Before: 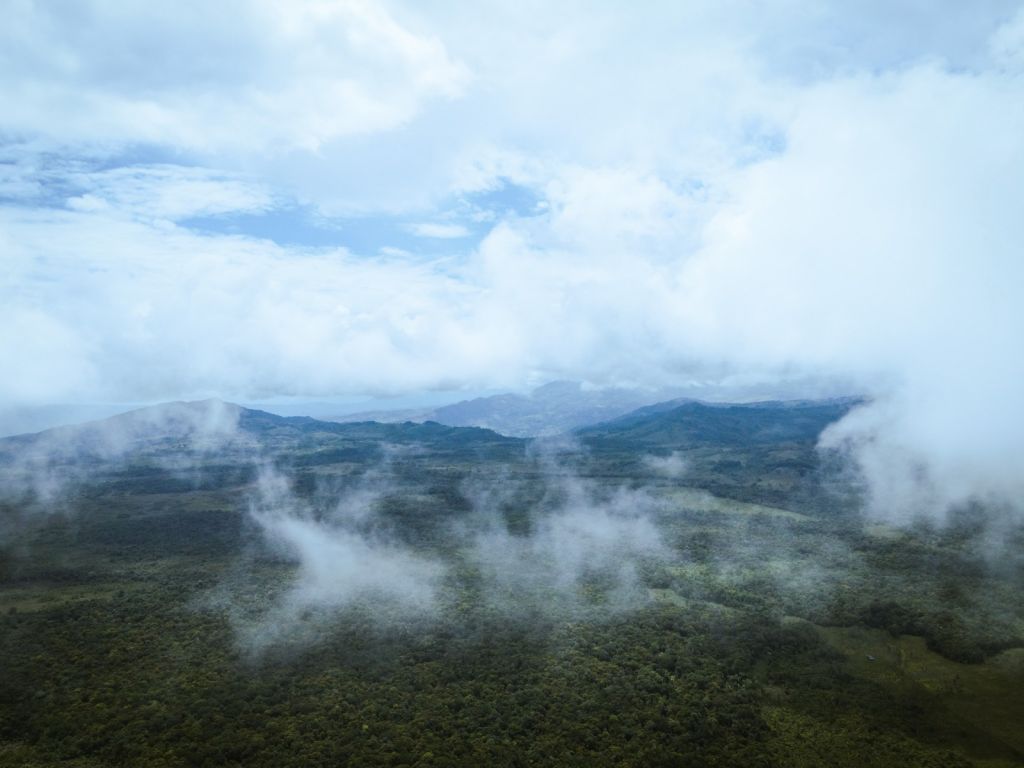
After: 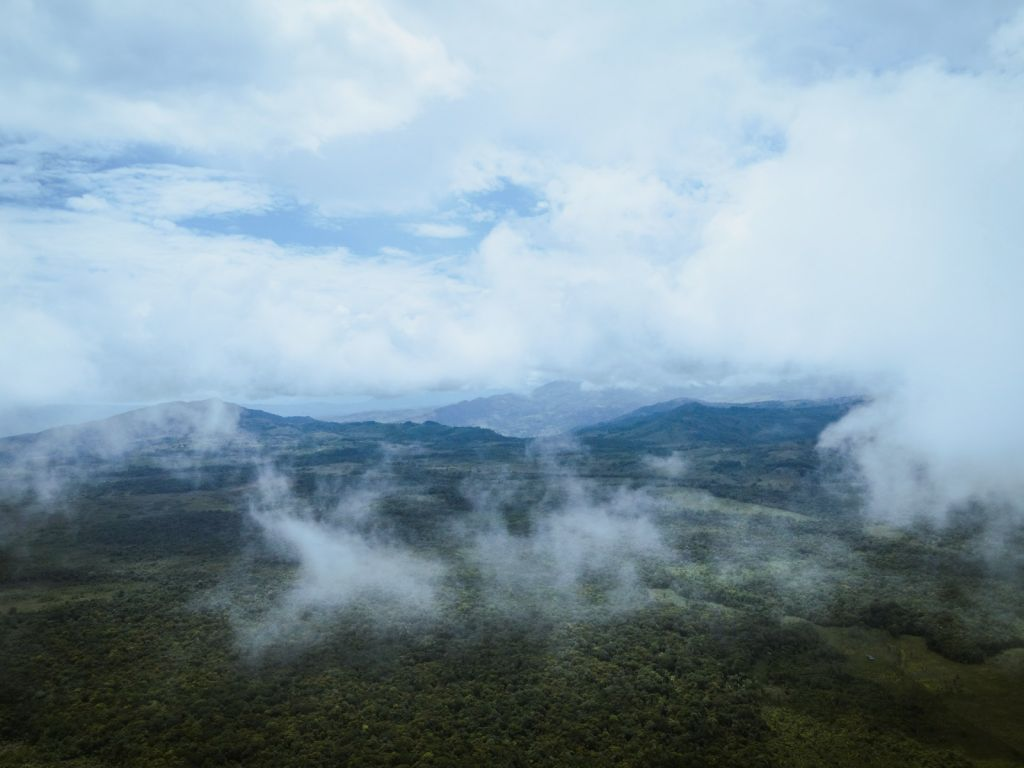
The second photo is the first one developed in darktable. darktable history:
exposure: exposure -0.178 EV, compensate highlight preservation false
contrast equalizer: octaves 7, y [[0.518, 0.517, 0.501, 0.5, 0.5, 0.5], [0.5 ×6], [0.5 ×6], [0 ×6], [0 ×6]]
